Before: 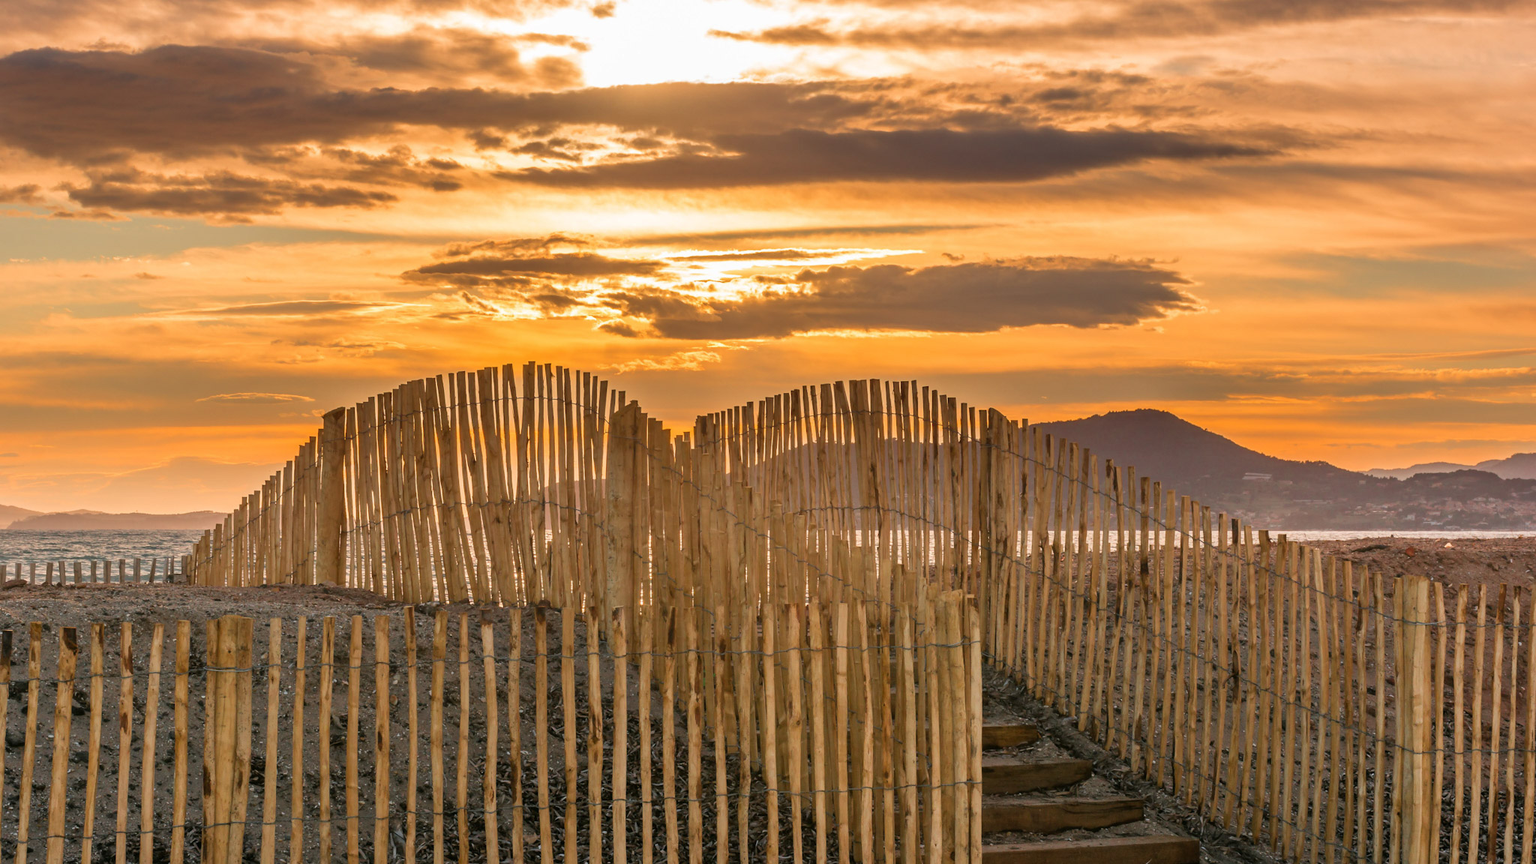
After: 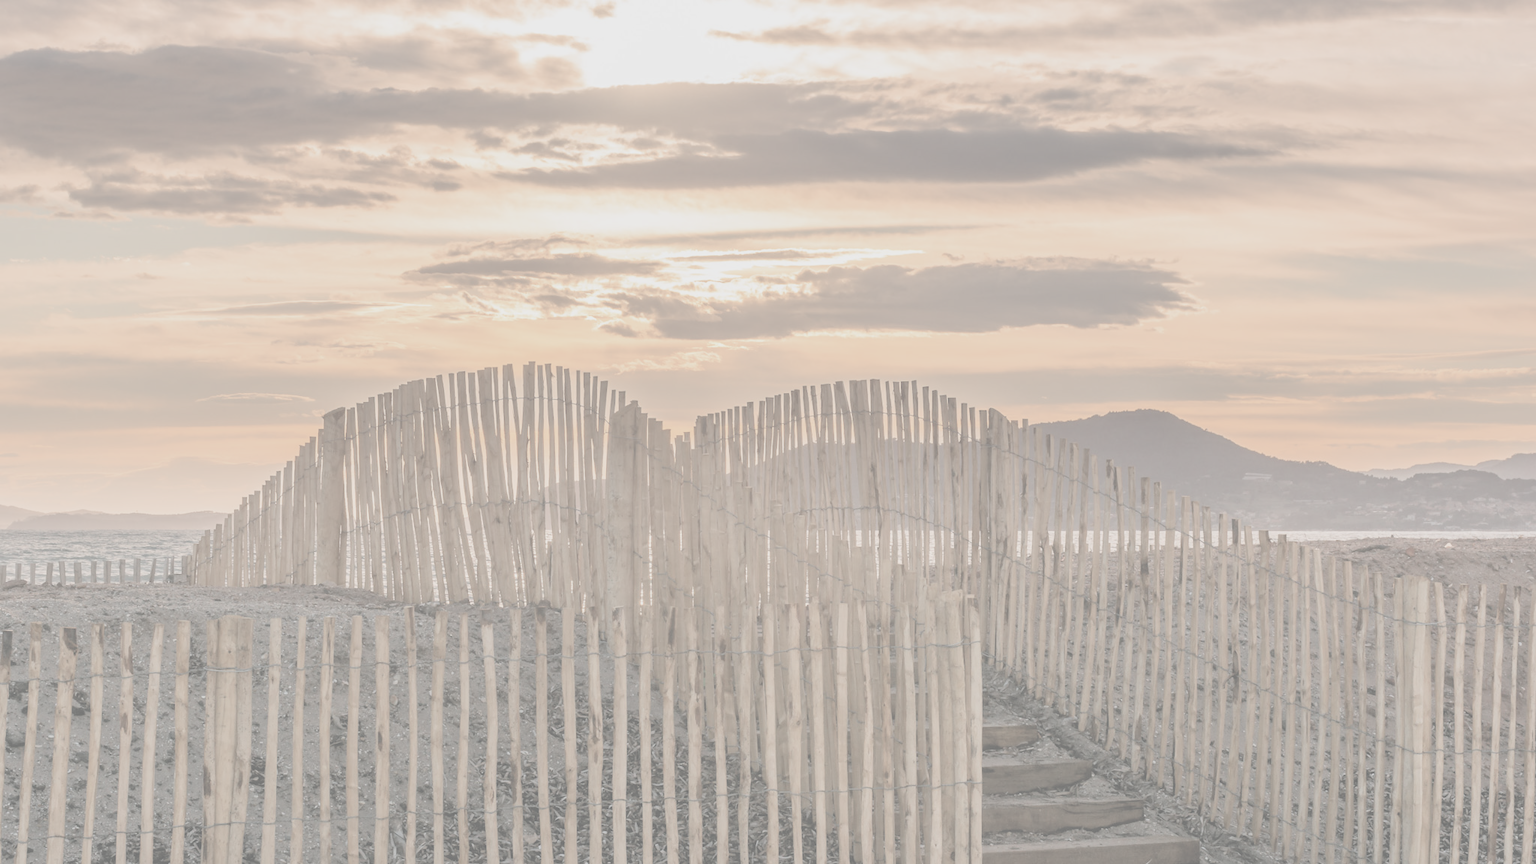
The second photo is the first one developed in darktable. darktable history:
contrast brightness saturation: contrast -0.333, brightness 0.741, saturation -0.797
